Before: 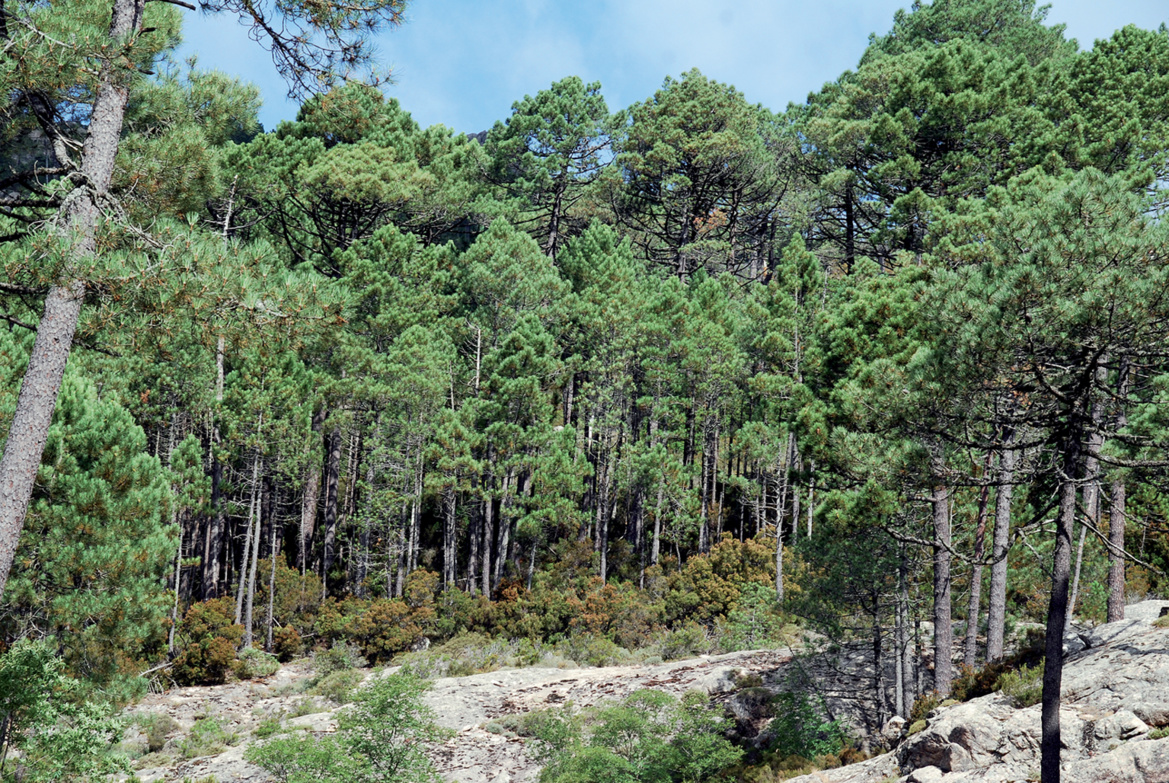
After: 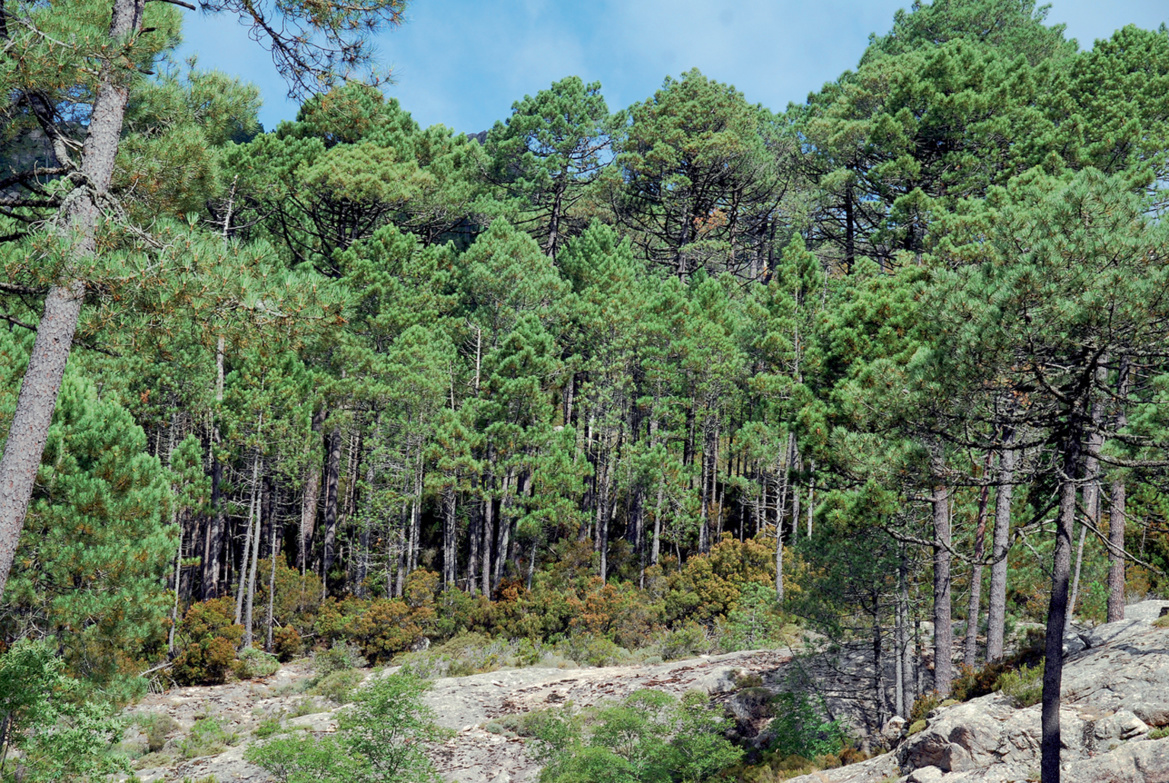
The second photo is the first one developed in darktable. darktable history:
rotate and perspective: automatic cropping off
shadows and highlights: on, module defaults
color balance: output saturation 110%
